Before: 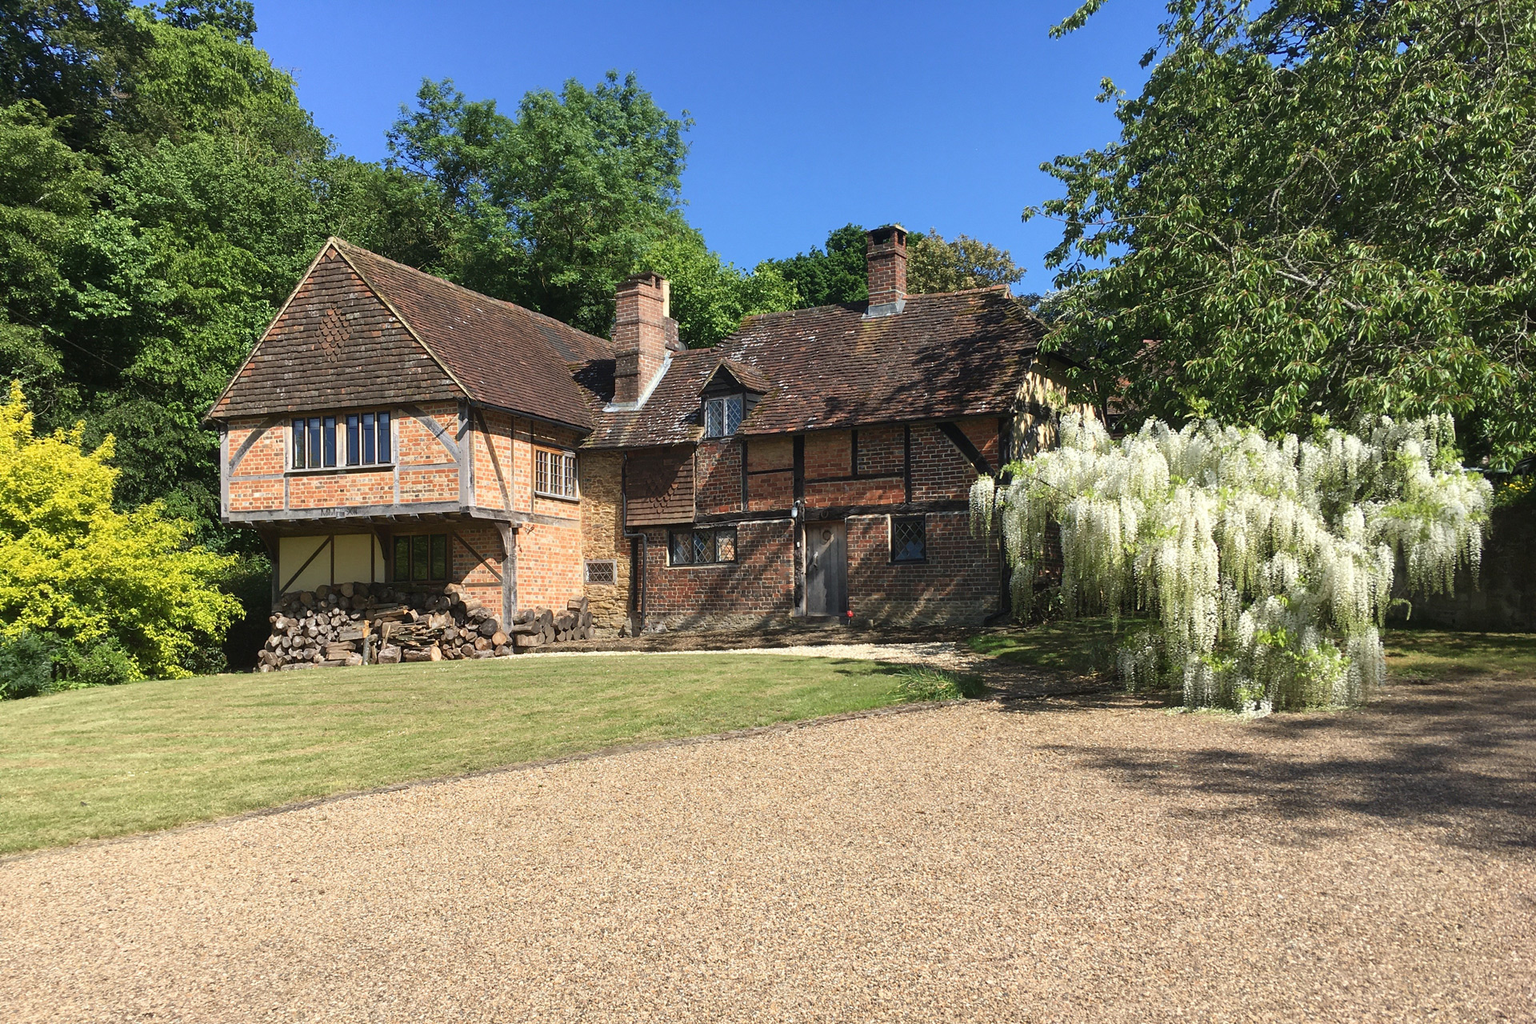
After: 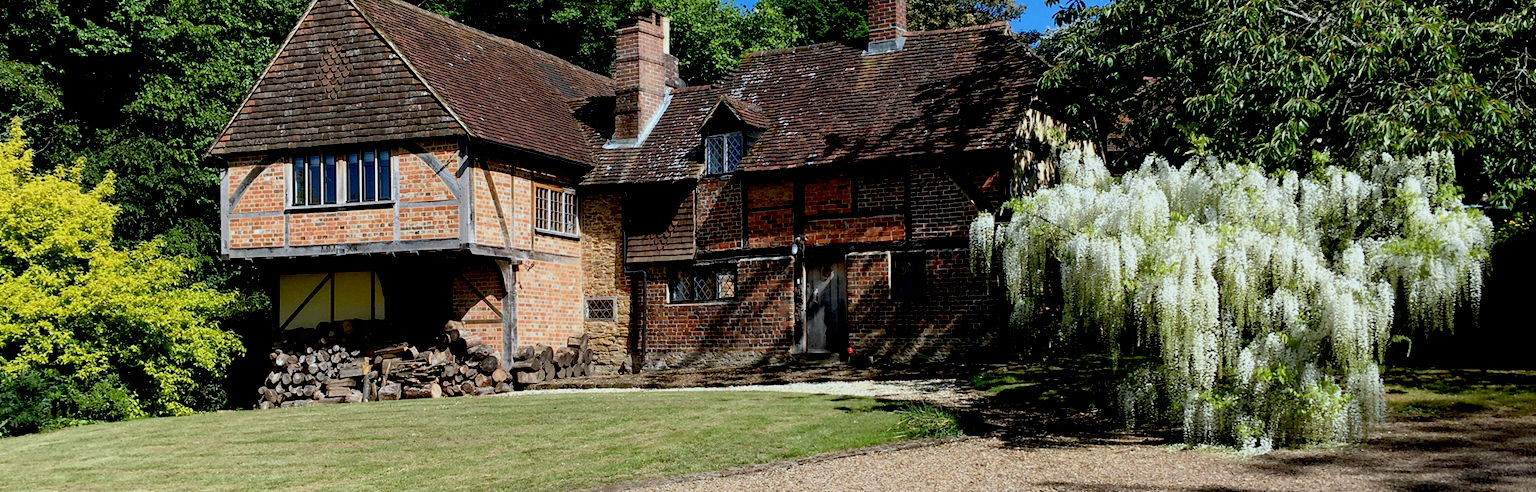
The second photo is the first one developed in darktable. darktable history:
exposure: black level correction 0.046, exposure -0.233 EV, compensate exposure bias true, compensate highlight preservation false
crop and rotate: top 25.726%, bottom 26.182%
color correction: highlights a* -4.01, highlights b* -10.74
